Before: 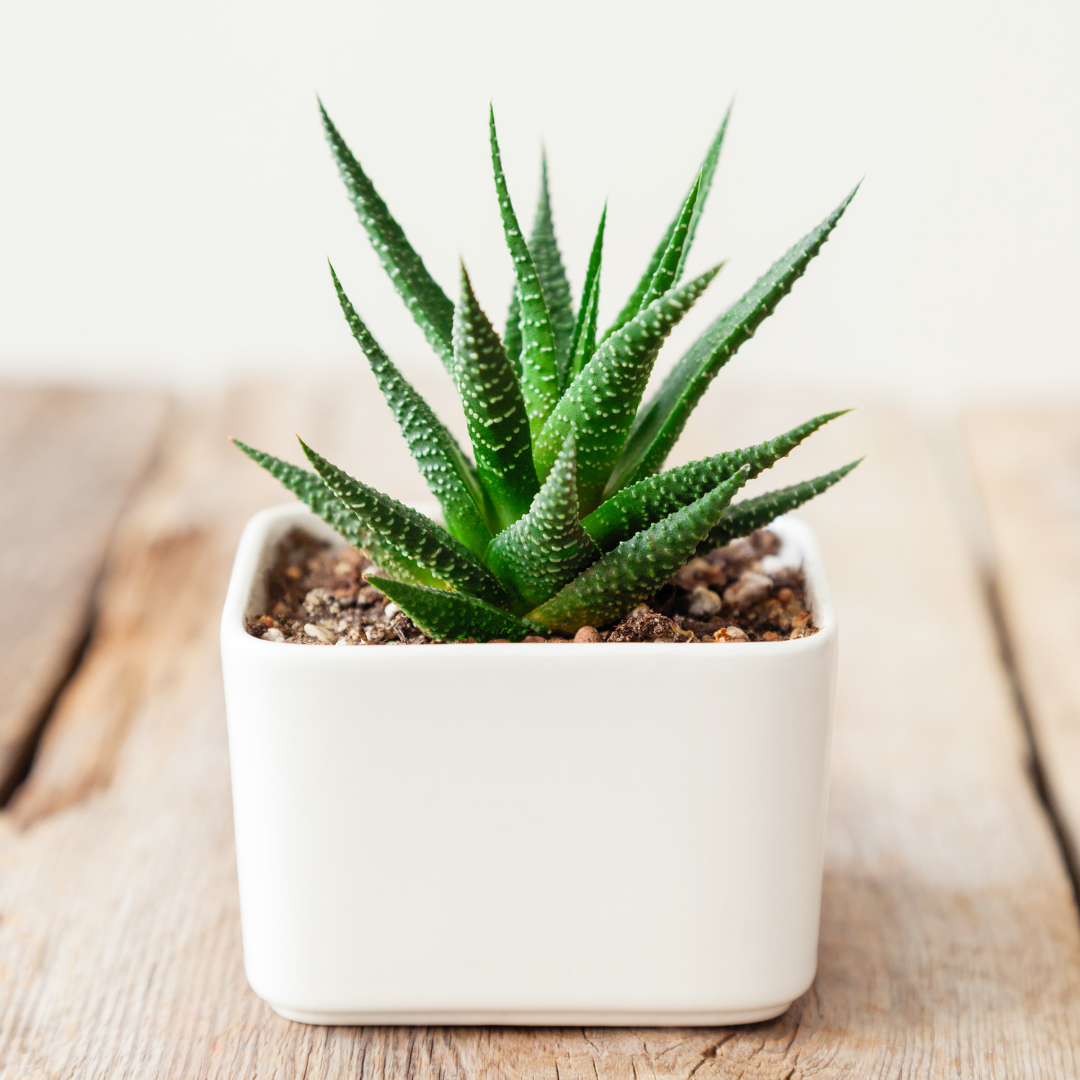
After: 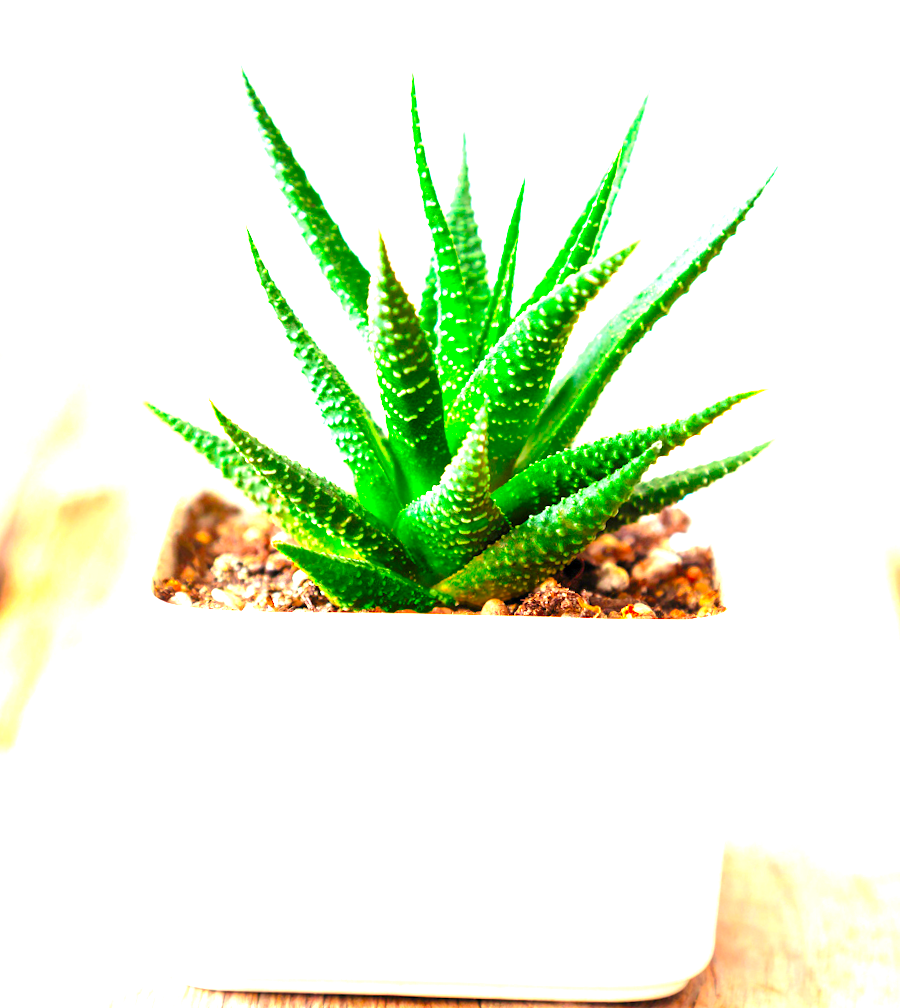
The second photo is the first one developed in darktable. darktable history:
color correction: saturation 1.8
rotate and perspective: rotation 1.57°, crop left 0.018, crop right 0.982, crop top 0.039, crop bottom 0.961
tone equalizer: on, module defaults
crop: left 8.026%, right 7.374%
exposure: black level correction 0.001, exposure 1.719 EV, compensate exposure bias true, compensate highlight preservation false
